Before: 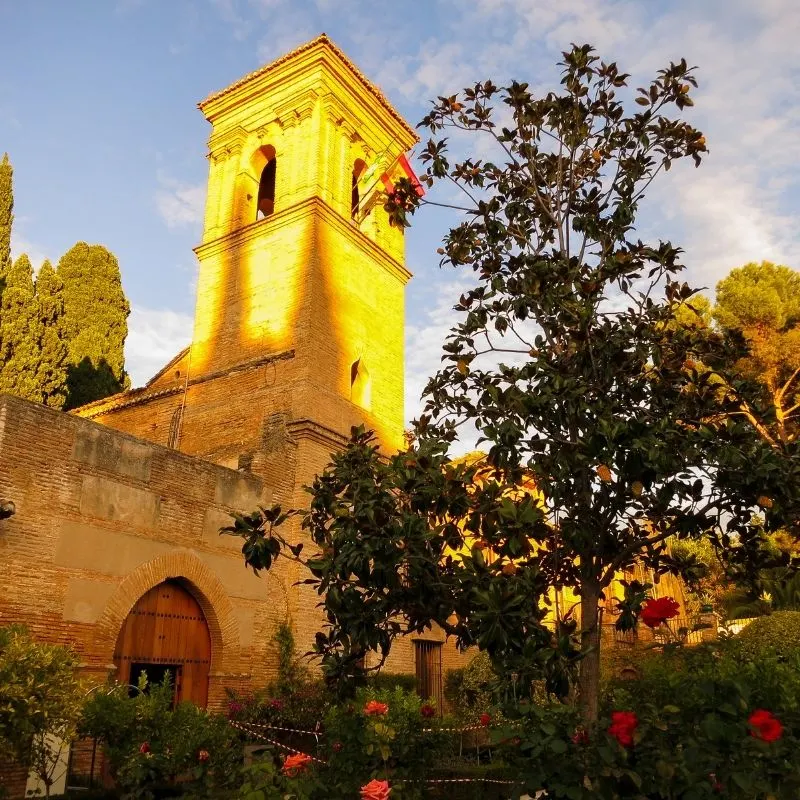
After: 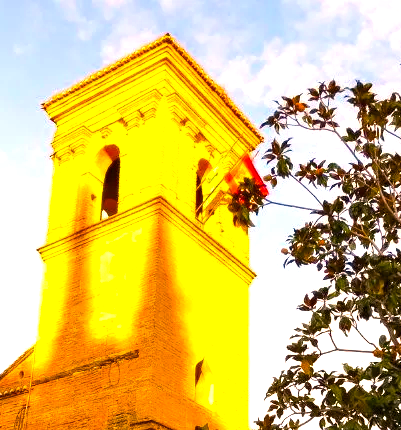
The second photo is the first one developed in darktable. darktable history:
color balance rgb: highlights gain › chroma 3.659%, highlights gain › hue 58.59°, linear chroma grading › global chroma 14.668%, perceptual saturation grading › global saturation 19.381%, saturation formula JzAzBz (2021)
exposure: exposure 1.152 EV, compensate highlight preservation false
crop: left 19.522%, right 30.349%, bottom 46.236%
